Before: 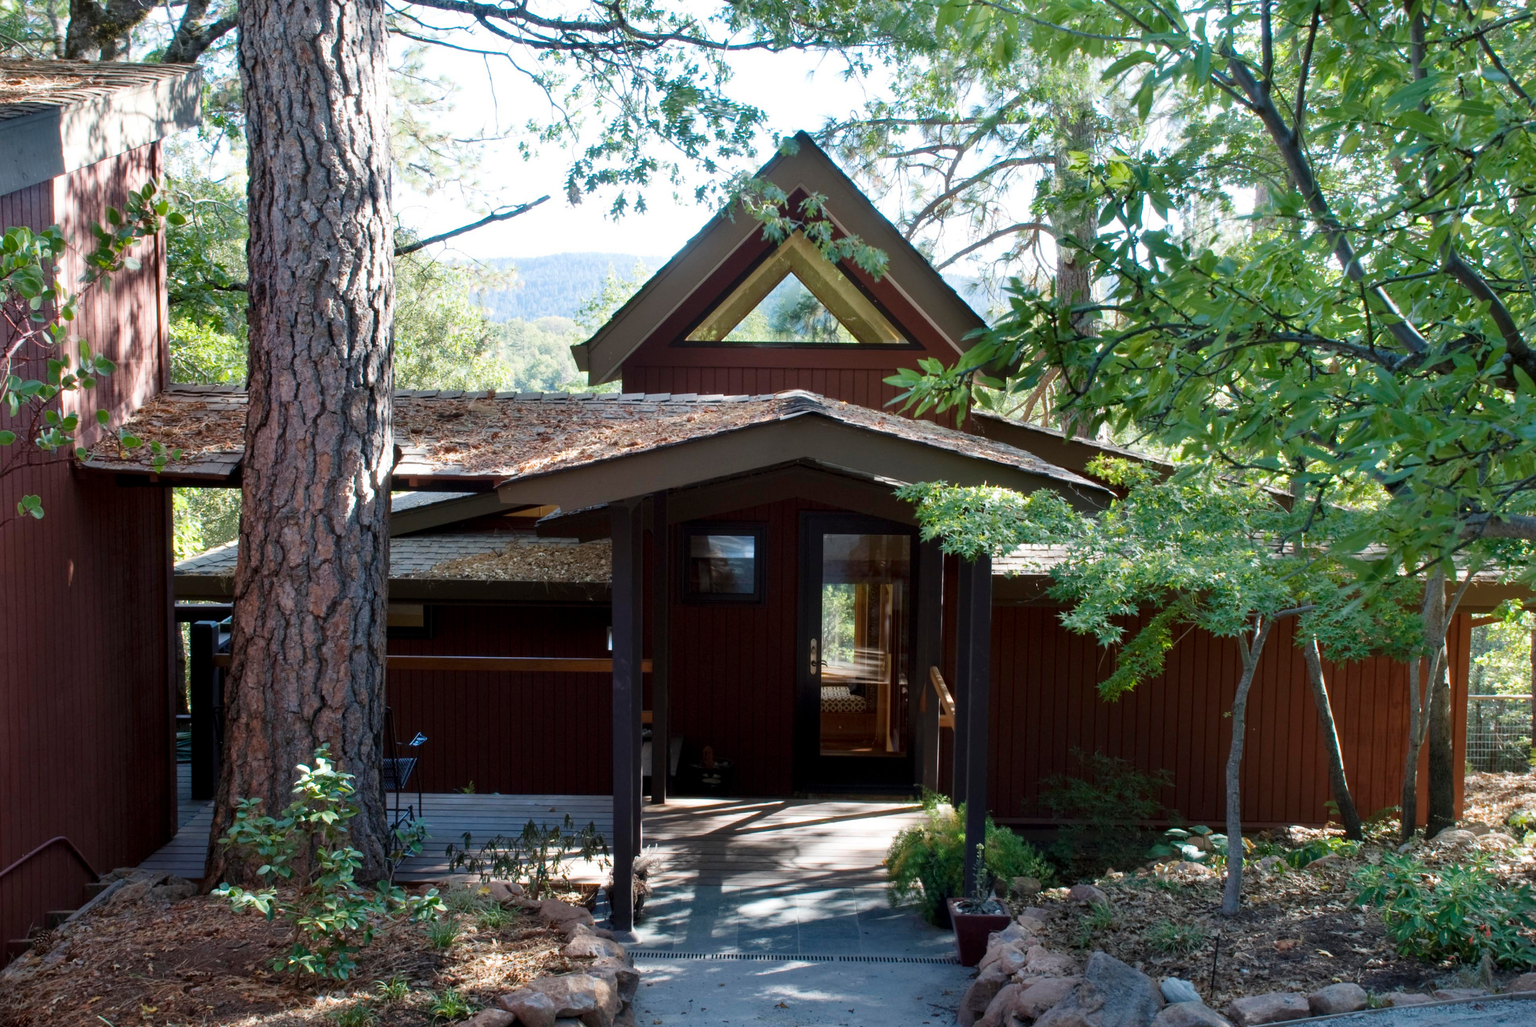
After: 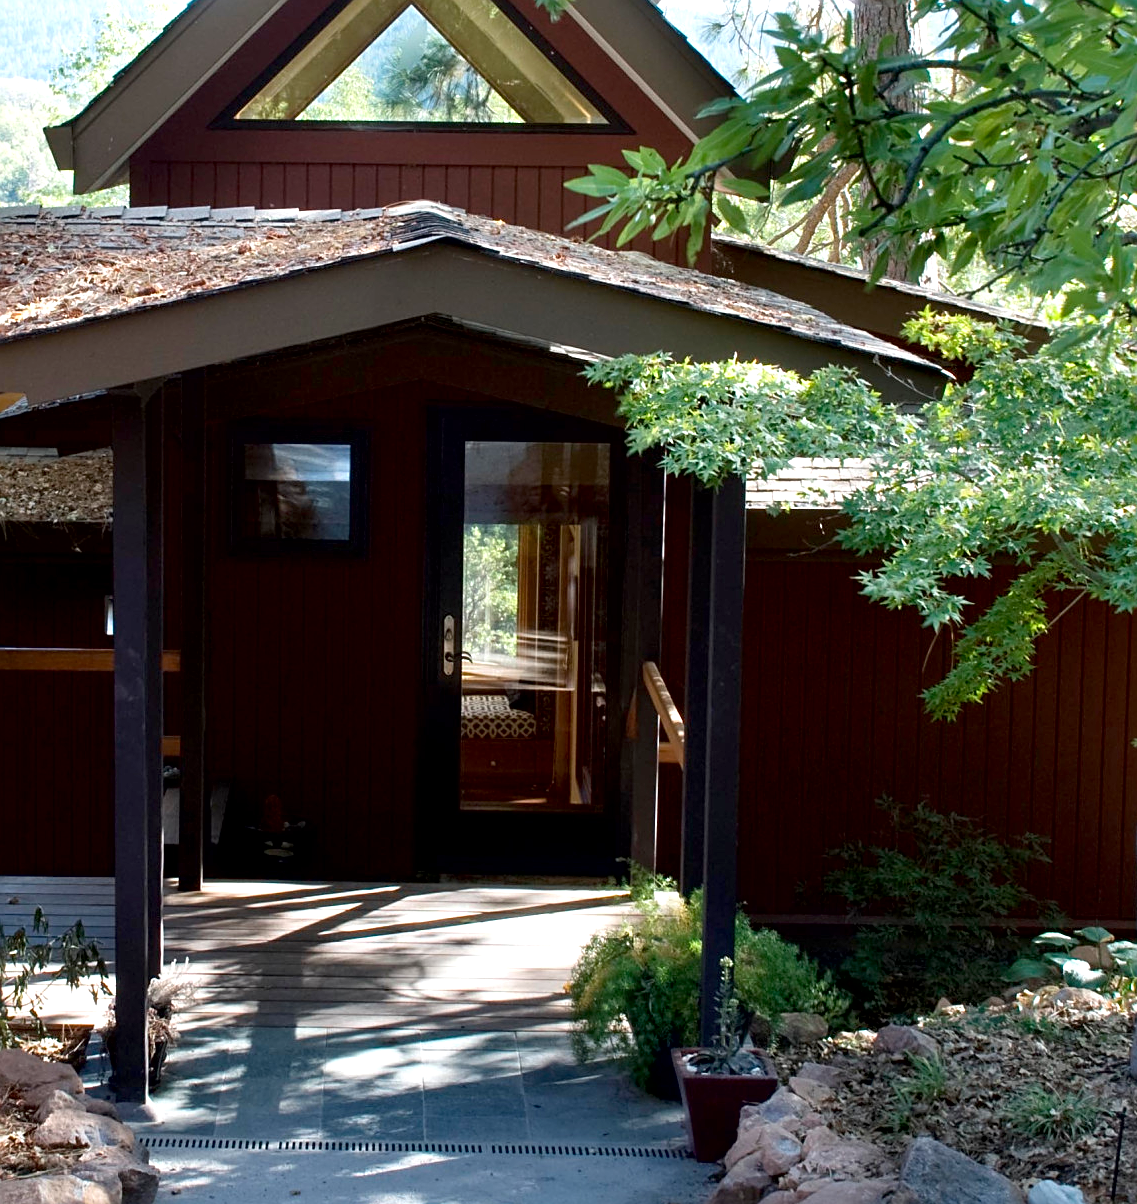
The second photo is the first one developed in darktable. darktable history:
contrast brightness saturation: saturation -0.05
sharpen: on, module defaults
exposure: black level correction 0.005, exposure 0.417 EV, compensate highlight preservation false
crop: left 35.432%, top 26.233%, right 20.145%, bottom 3.432%
